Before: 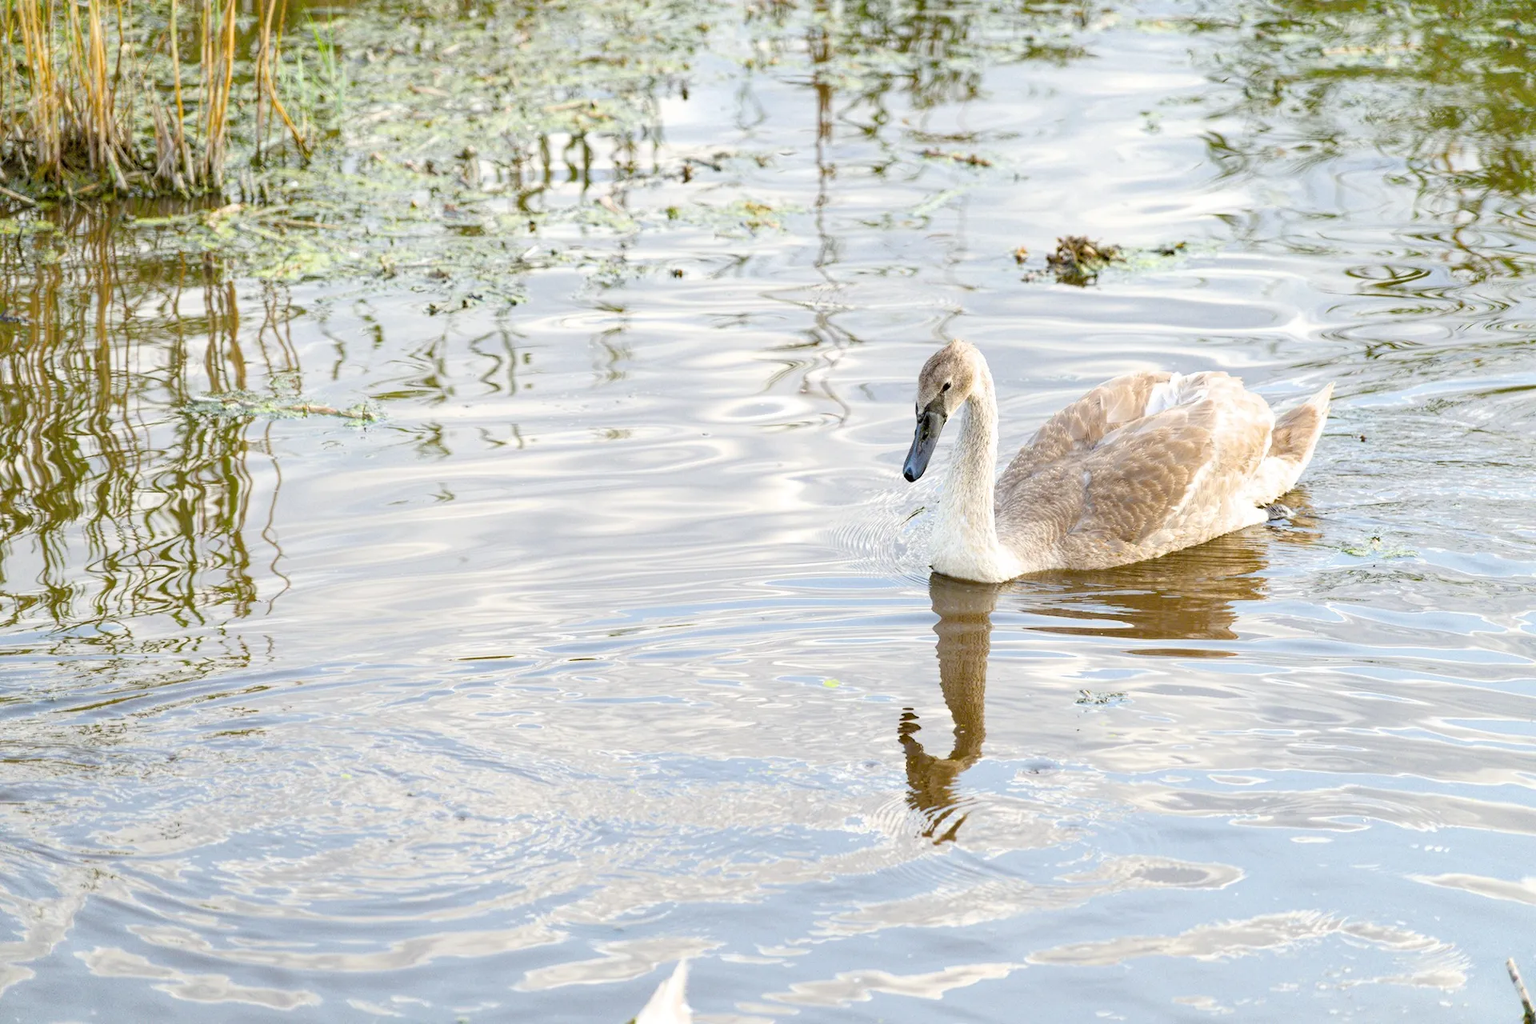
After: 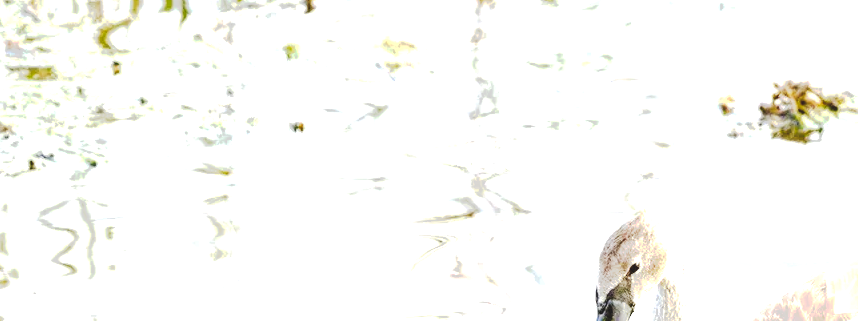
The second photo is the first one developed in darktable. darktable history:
exposure: black level correction 0, exposure 1.015 EV, compensate exposure bias true, compensate highlight preservation false
tone curve: curves: ch0 [(0, 0) (0.003, 0.108) (0.011, 0.113) (0.025, 0.113) (0.044, 0.121) (0.069, 0.132) (0.1, 0.145) (0.136, 0.158) (0.177, 0.182) (0.224, 0.215) (0.277, 0.27) (0.335, 0.341) (0.399, 0.424) (0.468, 0.528) (0.543, 0.622) (0.623, 0.721) (0.709, 0.79) (0.801, 0.846) (0.898, 0.871) (1, 1)], preserve colors none
rgb curve: curves: ch0 [(0, 0) (0.093, 0.159) (0.241, 0.265) (0.414, 0.42) (1, 1)], compensate middle gray true, preserve colors basic power
crop: left 28.64%, top 16.832%, right 26.637%, bottom 58.055%
